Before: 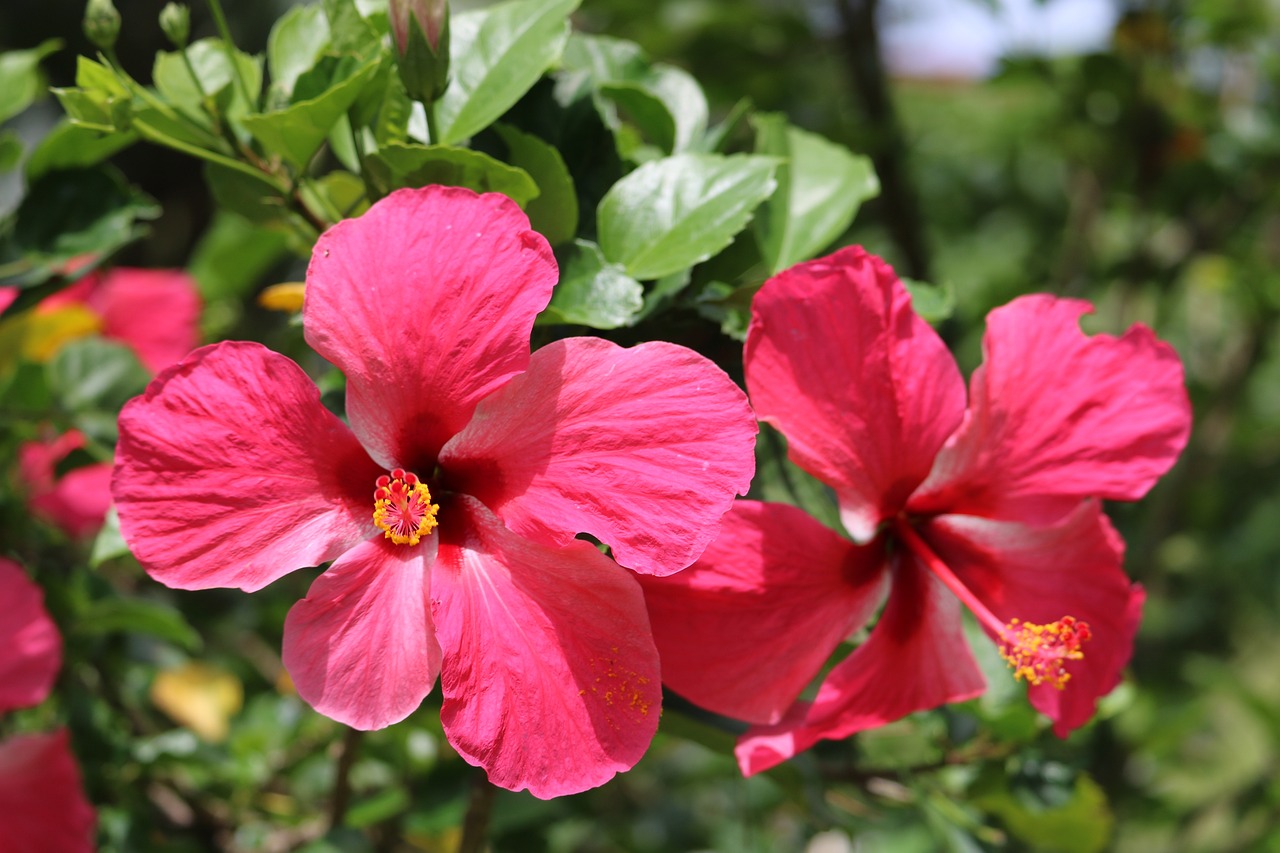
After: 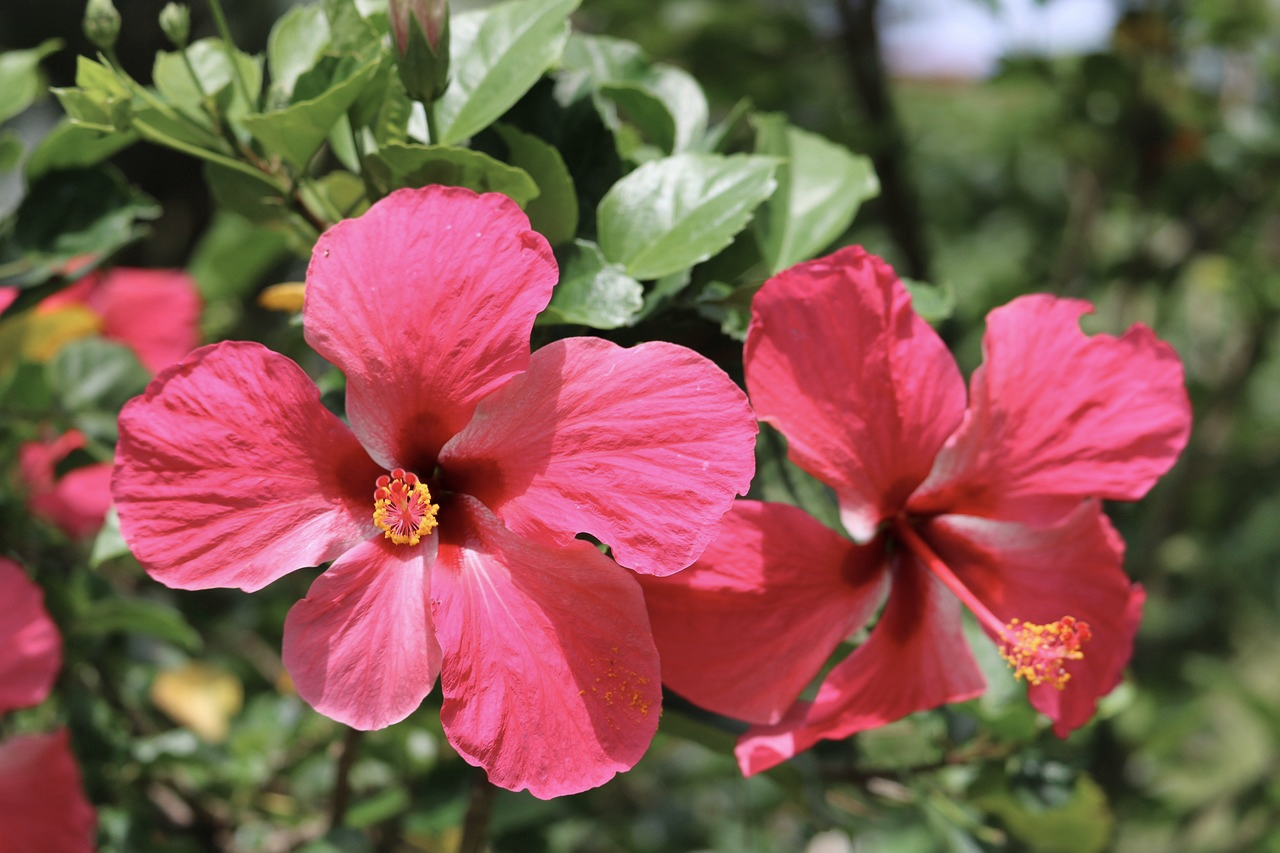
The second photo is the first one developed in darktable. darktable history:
shadows and highlights: radius 118.69, shadows 42.21, highlights -61.56, soften with gaussian
color zones: curves: ch0 [(0, 0.5) (0.143, 0.5) (0.286, 0.5) (0.429, 0.504) (0.571, 0.5) (0.714, 0.509) (0.857, 0.5) (1, 0.5)]; ch1 [(0, 0.425) (0.143, 0.425) (0.286, 0.375) (0.429, 0.405) (0.571, 0.5) (0.714, 0.47) (0.857, 0.425) (1, 0.435)]; ch2 [(0, 0.5) (0.143, 0.5) (0.286, 0.5) (0.429, 0.517) (0.571, 0.5) (0.714, 0.51) (0.857, 0.5) (1, 0.5)]
